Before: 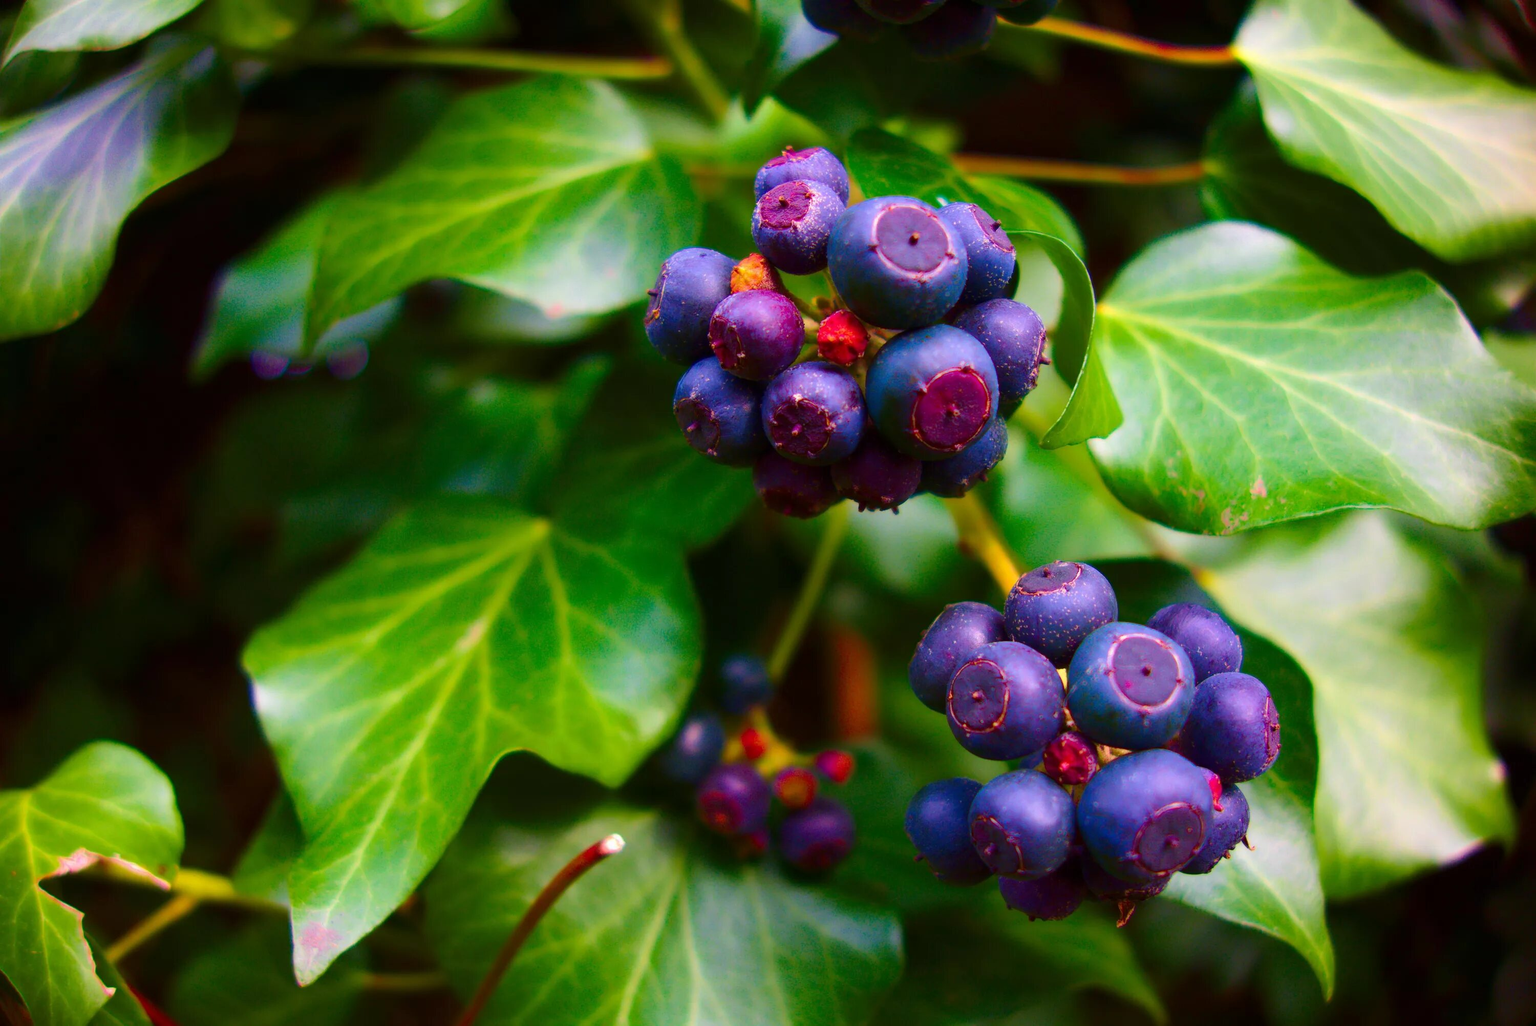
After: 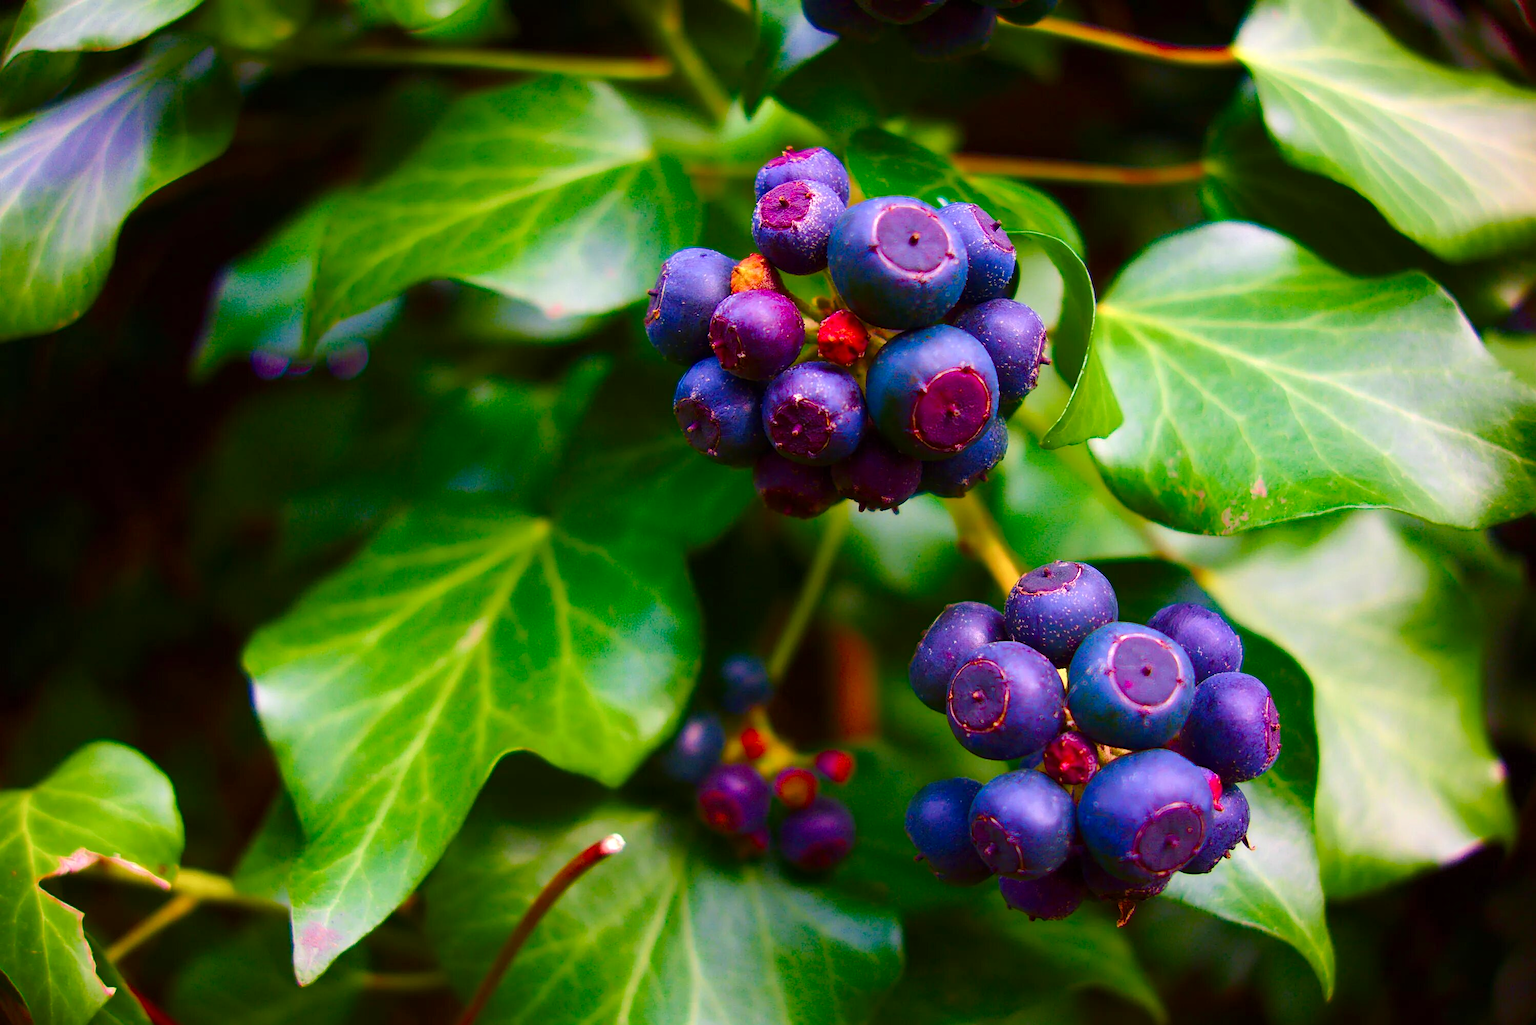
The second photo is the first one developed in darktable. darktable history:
color balance rgb: highlights gain › luminance 14.477%, perceptual saturation grading › global saturation 0.767%, perceptual saturation grading › highlights -8.352%, perceptual saturation grading › mid-tones 18.857%, perceptual saturation grading › shadows 29.196%, perceptual brilliance grading › global brilliance 1.307%, perceptual brilliance grading › highlights -3.767%, global vibrance 9.449%
sharpen: on, module defaults
